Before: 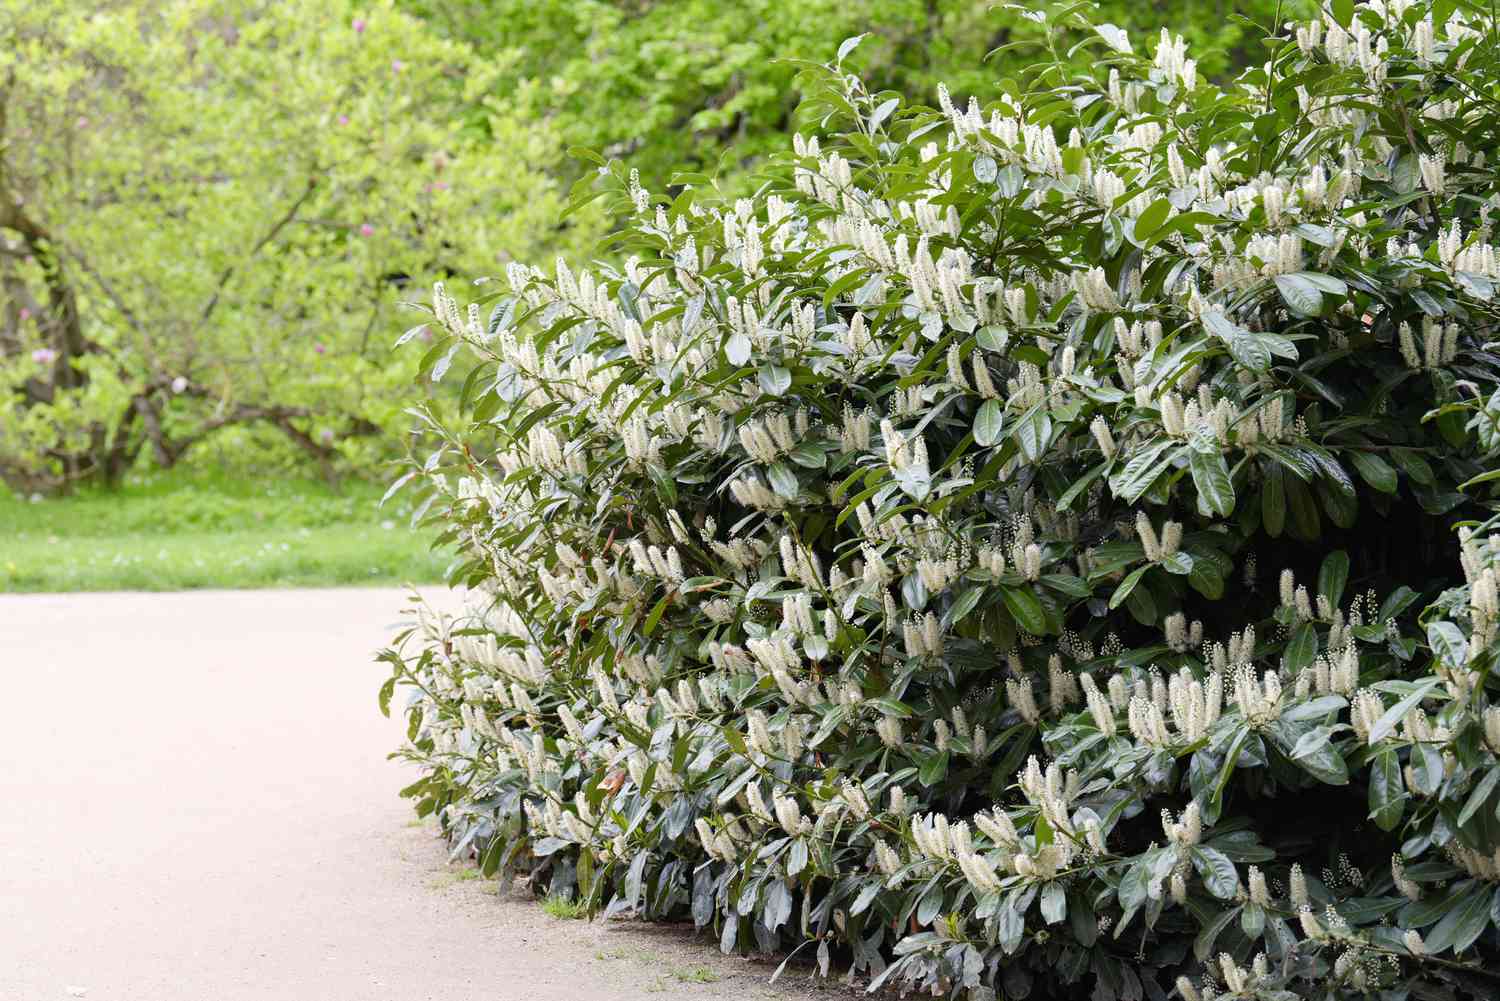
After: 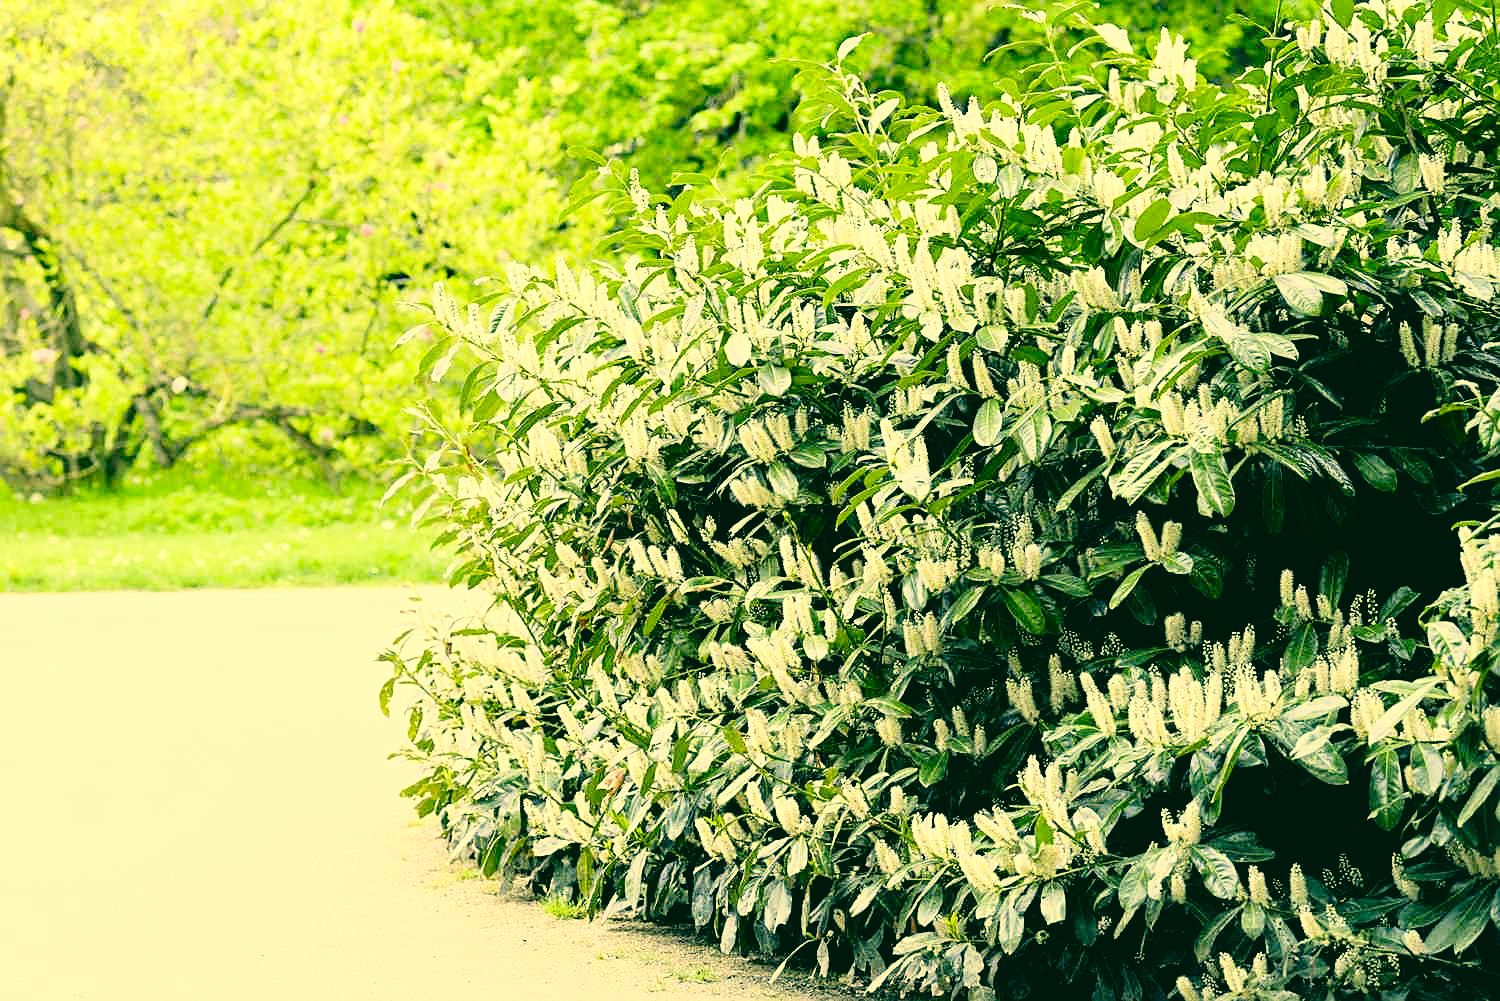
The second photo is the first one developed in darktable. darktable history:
filmic rgb: middle gray luminance 9.02%, black relative exposure -10.6 EV, white relative exposure 3.43 EV, threshold 5.95 EV, target black luminance 0%, hardness 5.98, latitude 59.54%, contrast 1.092, highlights saturation mix 3.92%, shadows ↔ highlights balance 29.4%, enable highlight reconstruction true
color correction: highlights a* 1.71, highlights b* 34.62, shadows a* -36.14, shadows b* -5.36
contrast brightness saturation: contrast 0.074
tone equalizer: -8 EV -1.04 EV, -7 EV -1.02 EV, -6 EV -0.836 EV, -5 EV -0.564 EV, -3 EV 0.608 EV, -2 EV 0.866 EV, -1 EV 1.01 EV, +0 EV 1.06 EV
sharpen: on, module defaults
